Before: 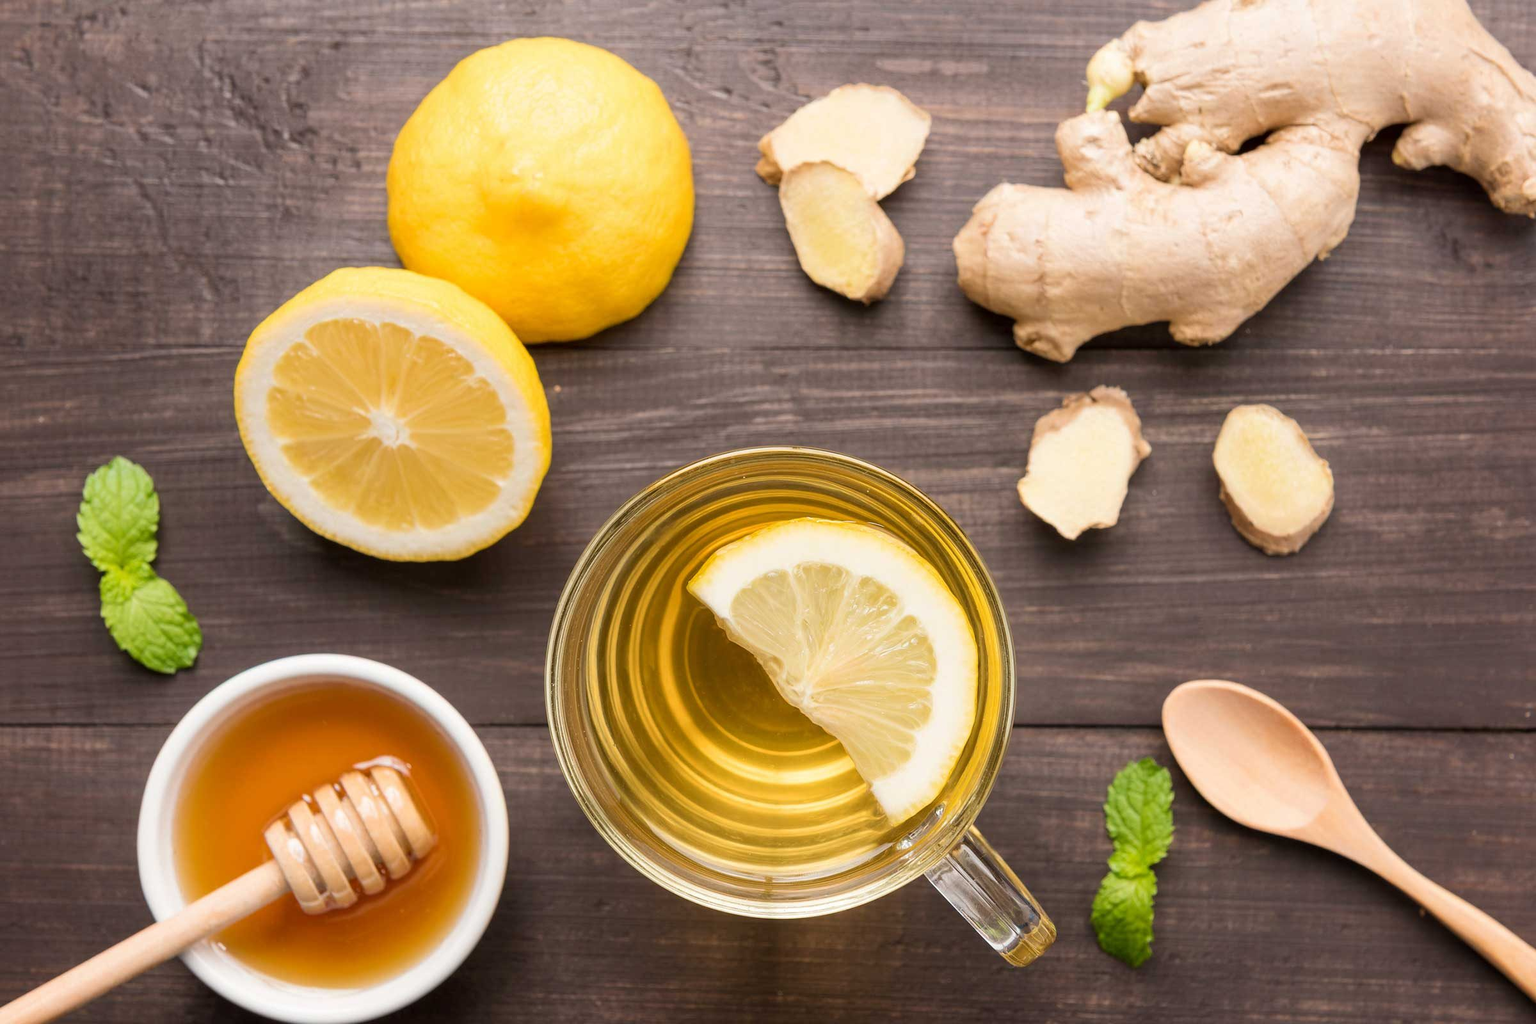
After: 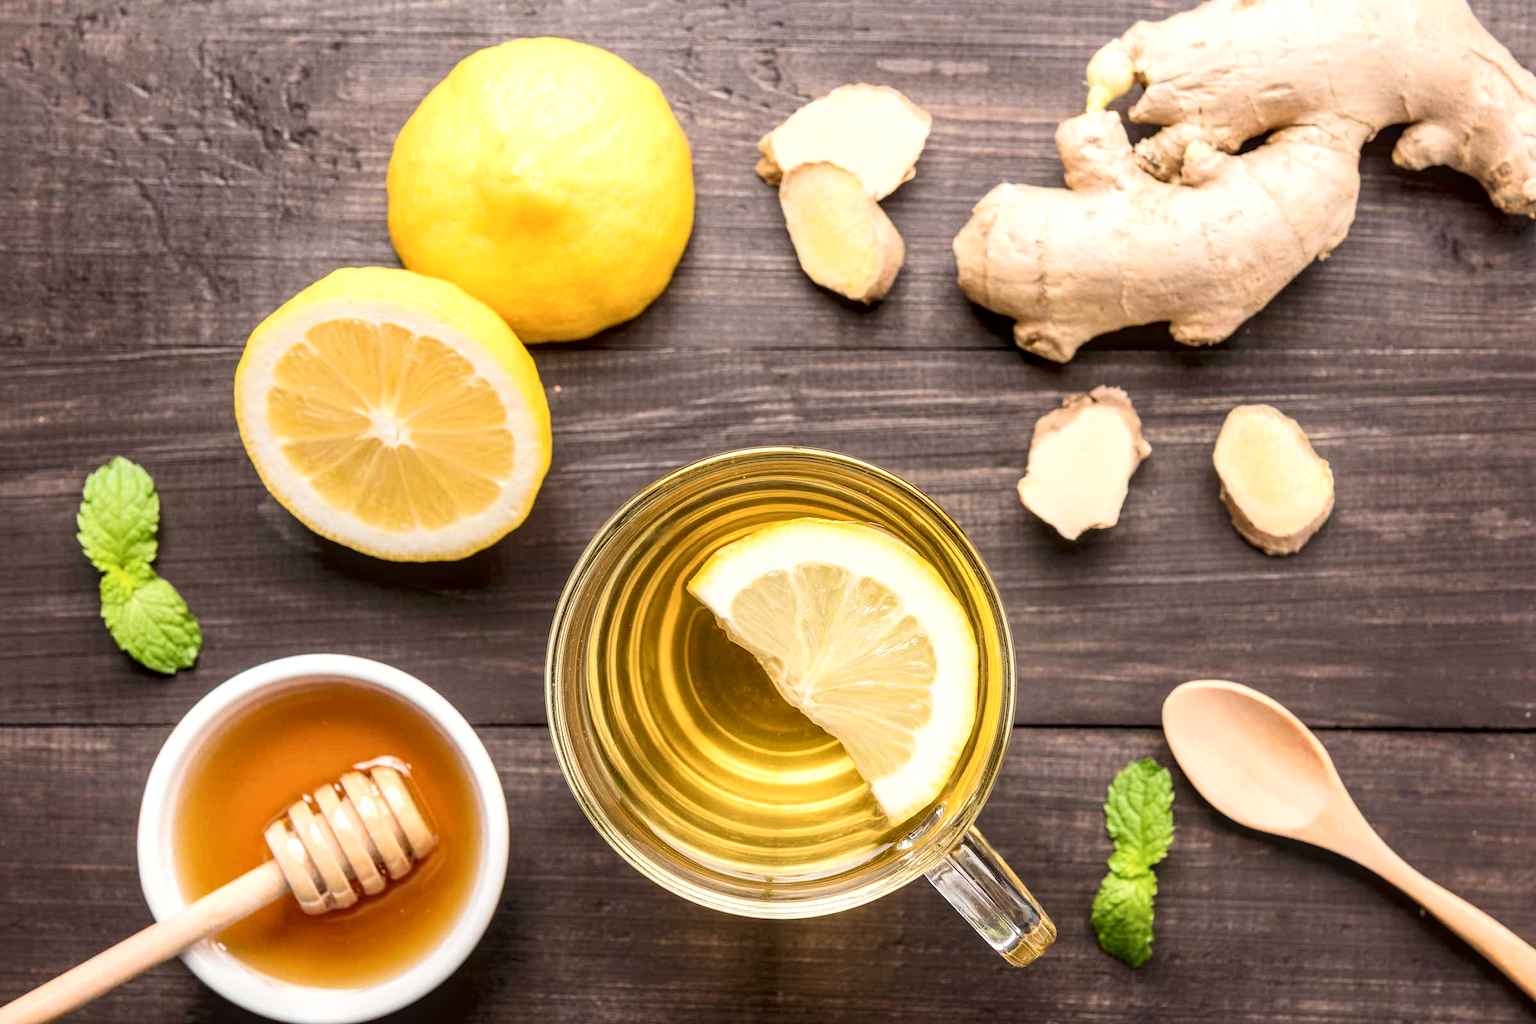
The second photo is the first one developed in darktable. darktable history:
shadows and highlights: shadows 3.23, highlights -16.98, soften with gaussian
tone curve: curves: ch0 [(0, 0) (0.118, 0.034) (0.182, 0.124) (0.265, 0.214) (0.504, 0.508) (0.783, 0.825) (1, 1)], color space Lab, independent channels, preserve colors none
local contrast: detail 130%
exposure: exposure 0.22 EV, compensate exposure bias true, compensate highlight preservation false
